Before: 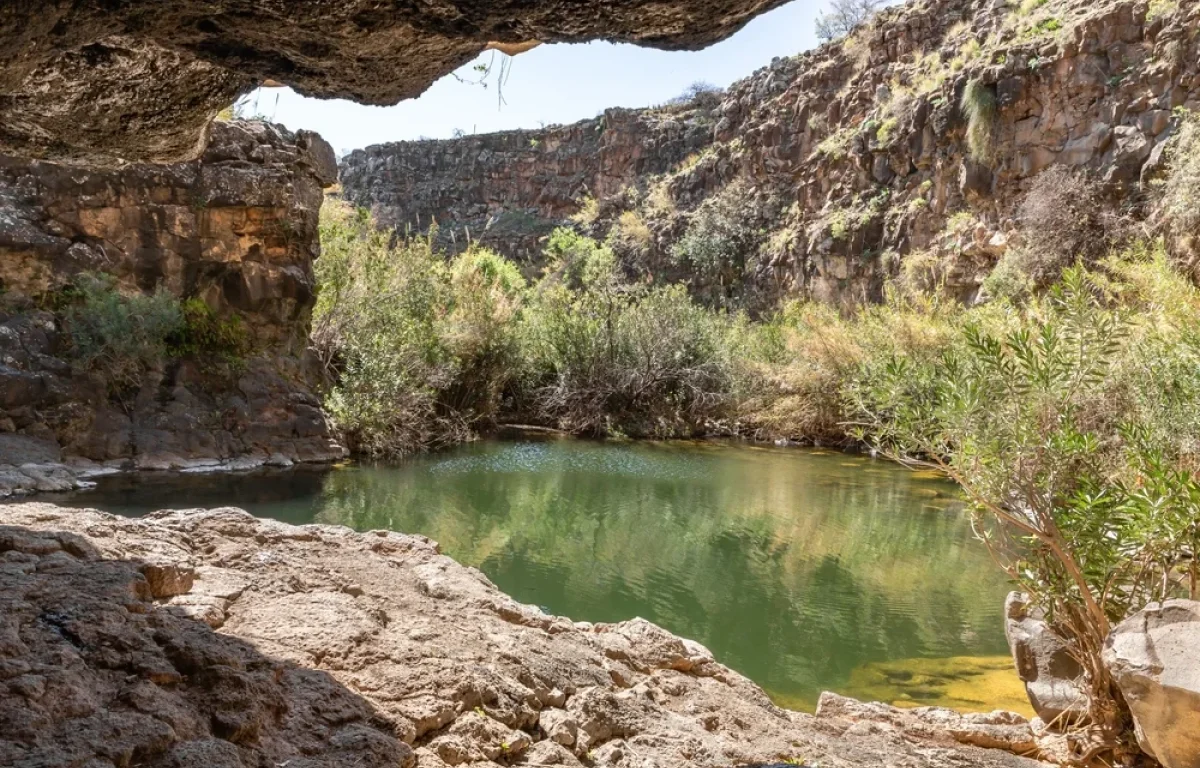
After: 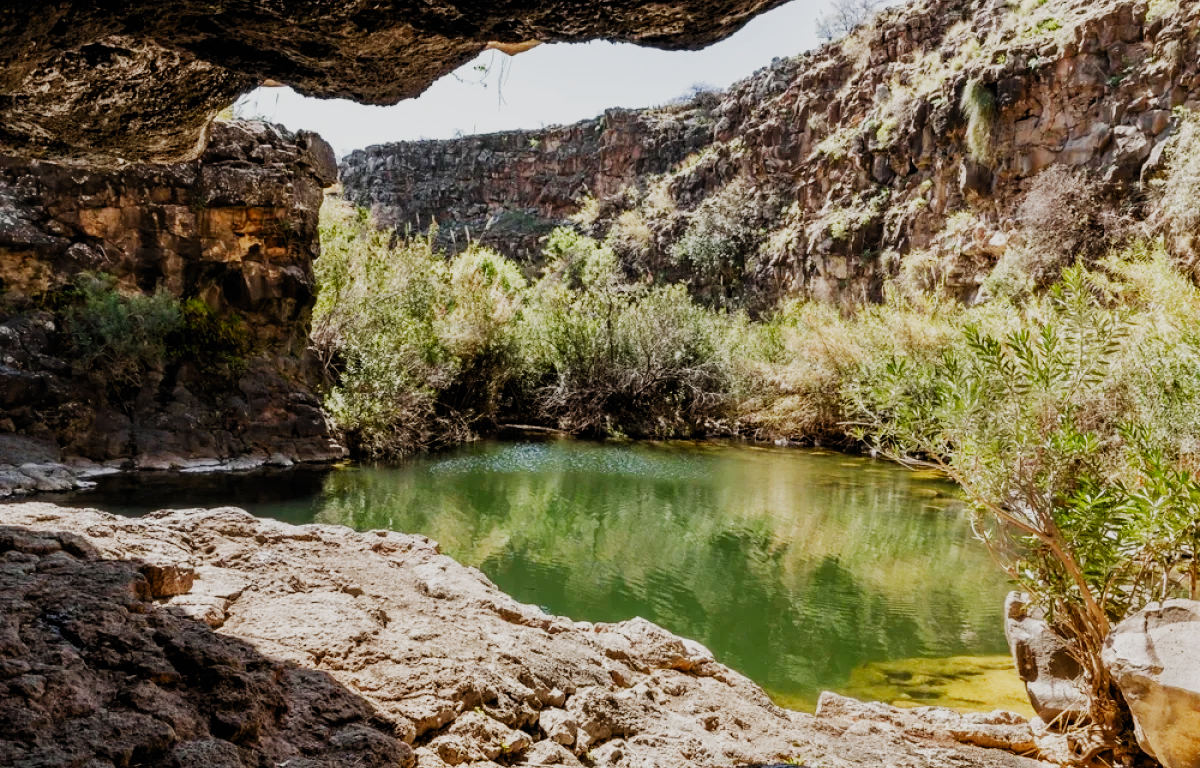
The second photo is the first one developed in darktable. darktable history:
filmic rgb: black relative exposure -4.99 EV, white relative exposure 3.97 EV, threshold 2.97 EV, hardness 2.9, contrast 1.4, preserve chrominance no, color science v5 (2021), contrast in shadows safe, contrast in highlights safe, enable highlight reconstruction true
